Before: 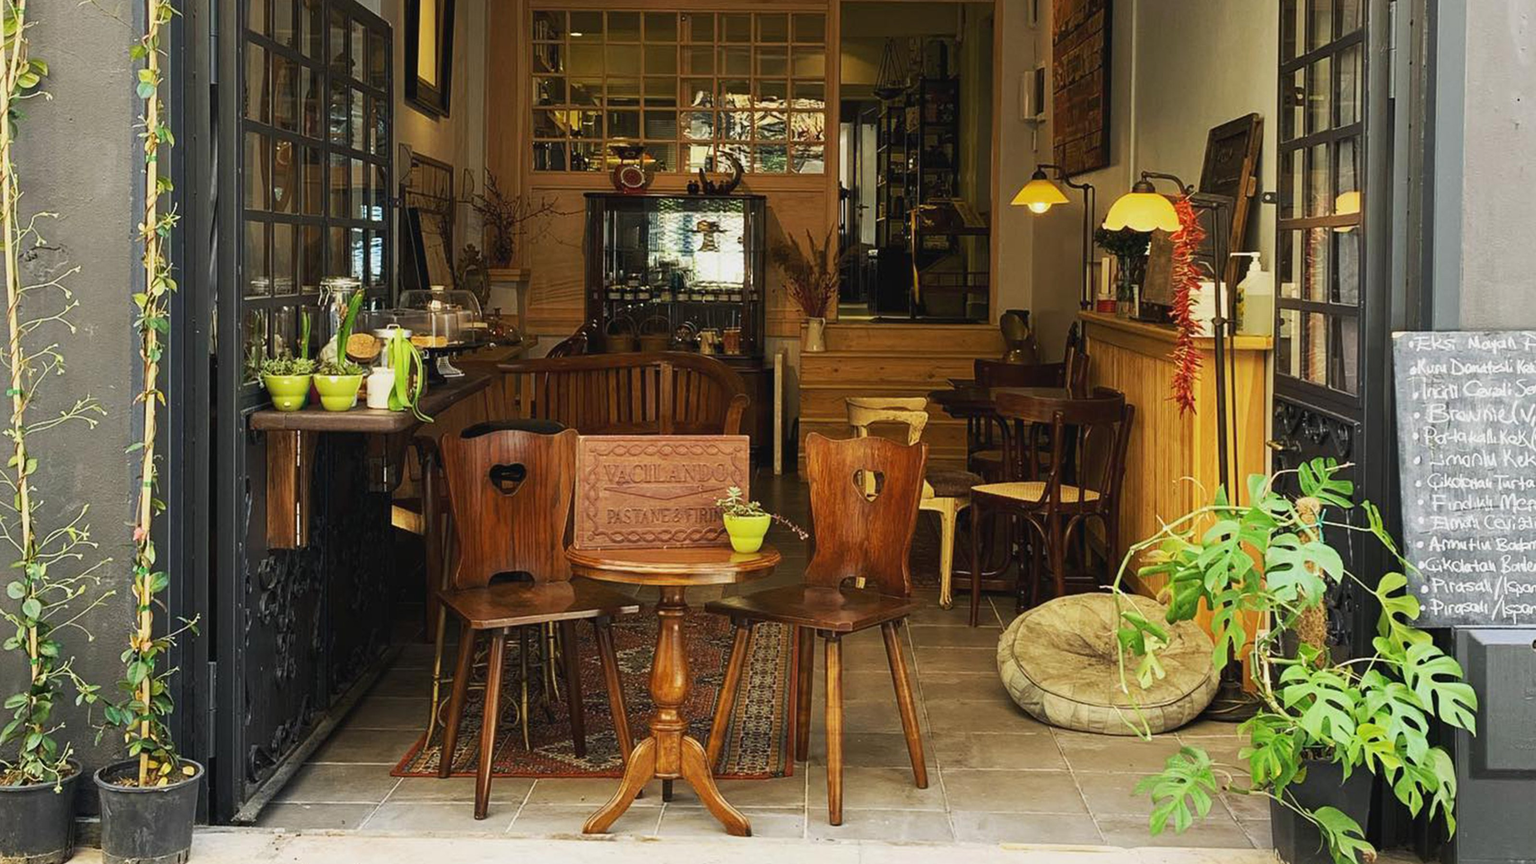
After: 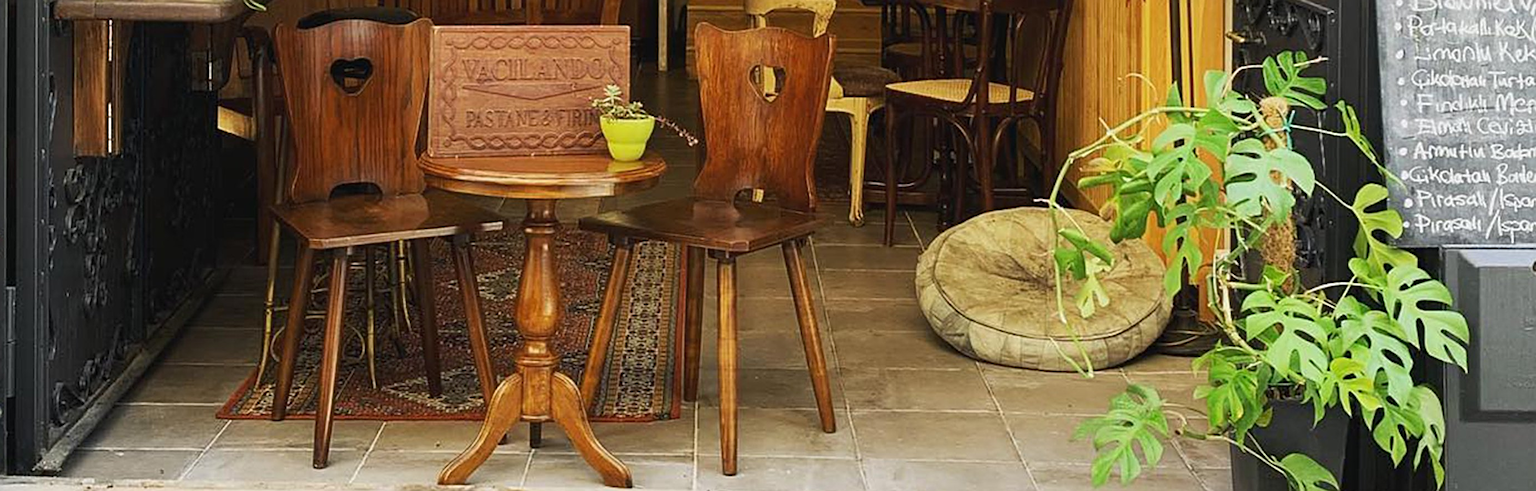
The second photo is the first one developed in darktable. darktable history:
sharpen: on, module defaults
crop and rotate: left 13.246%, top 47.879%, bottom 2.752%
